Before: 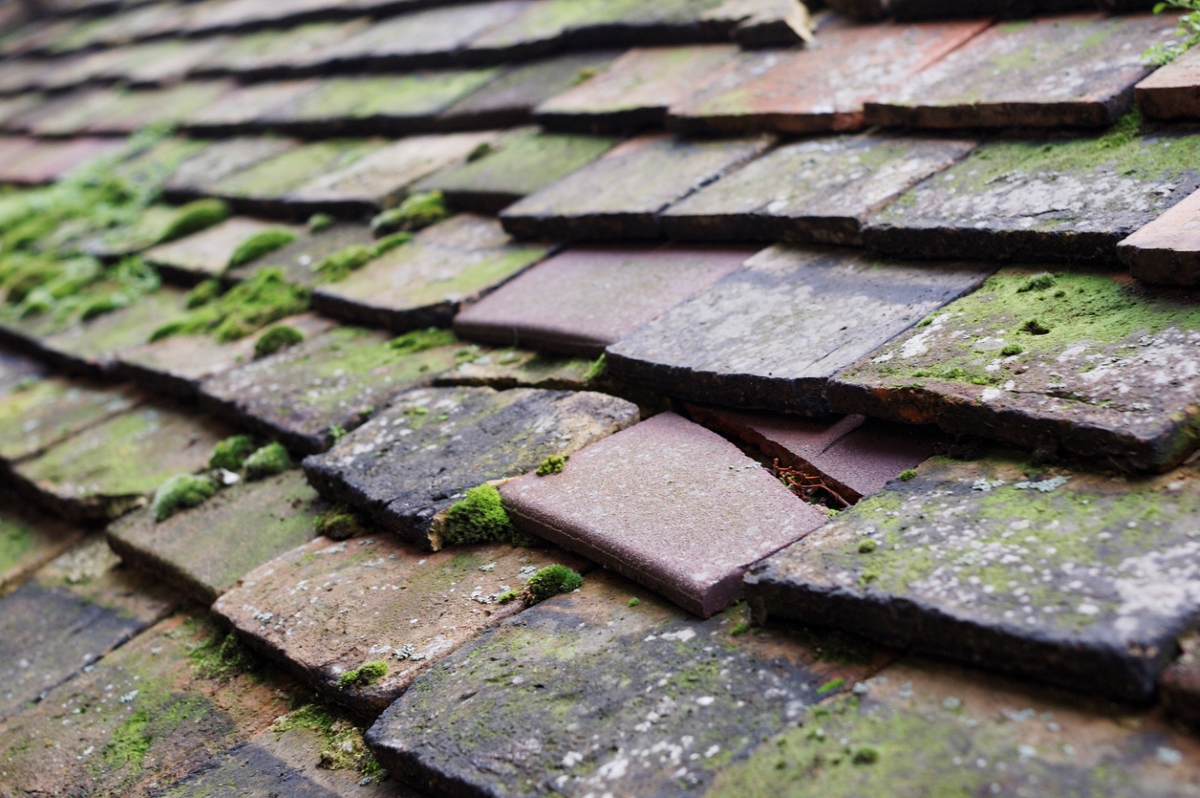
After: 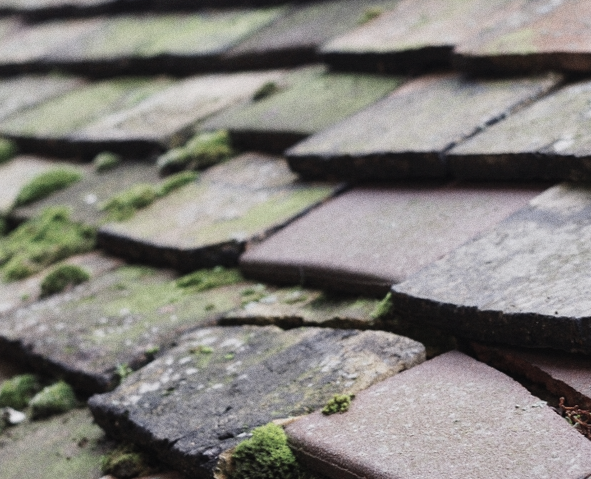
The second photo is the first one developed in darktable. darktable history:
crop: left 17.835%, top 7.675%, right 32.881%, bottom 32.213%
contrast brightness saturation: contrast -0.05, saturation -0.41
grain: coarseness 0.47 ISO
